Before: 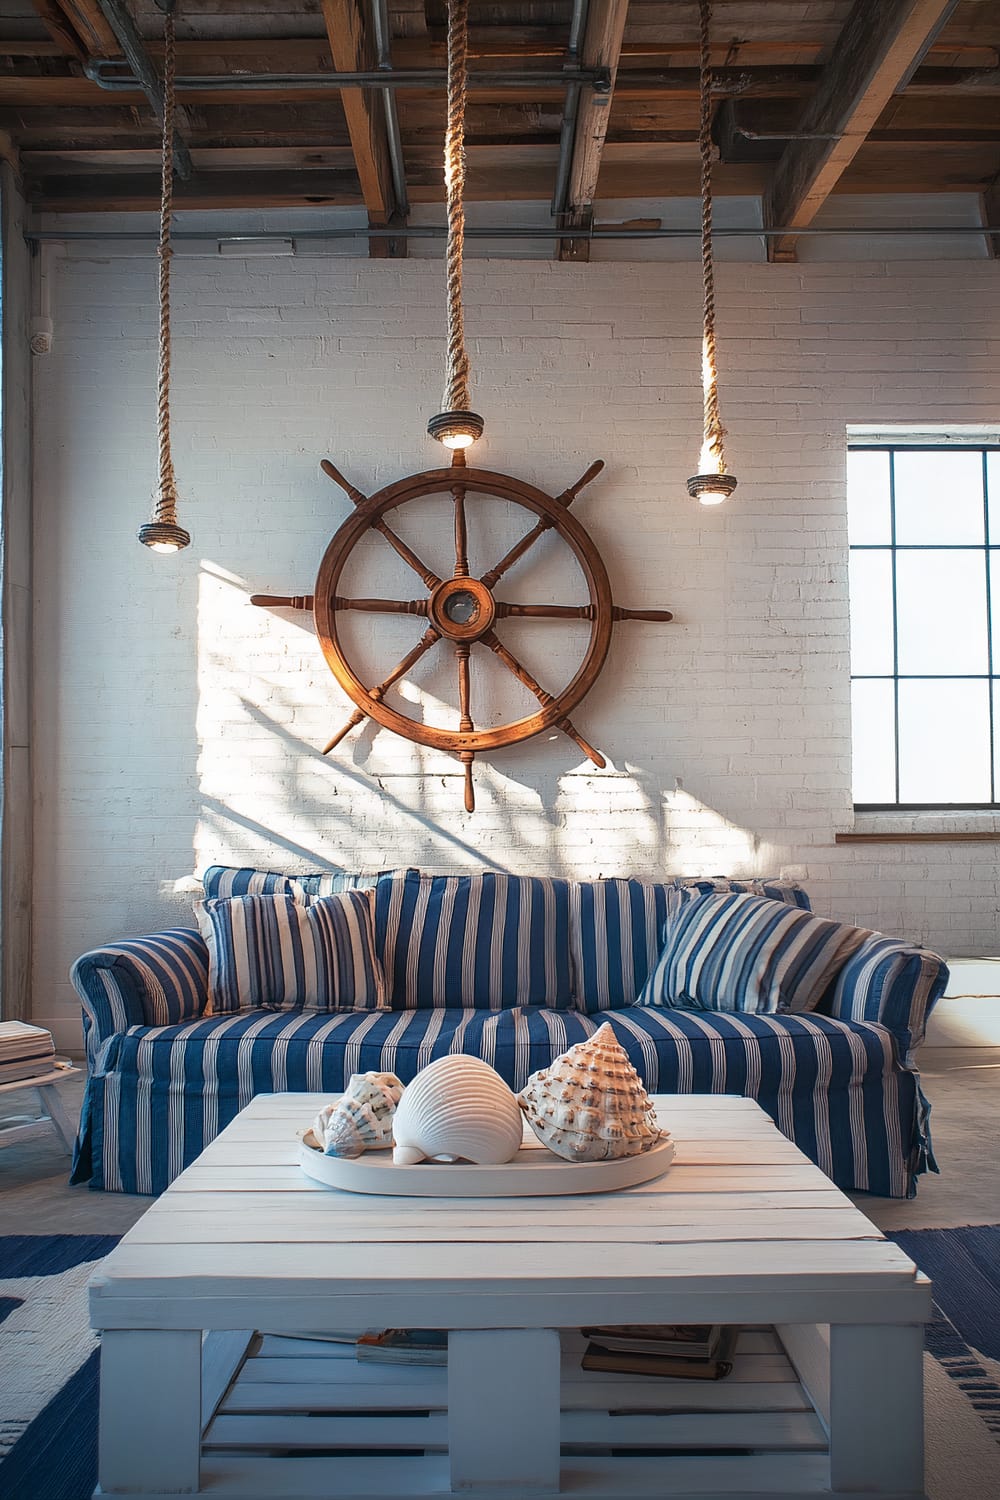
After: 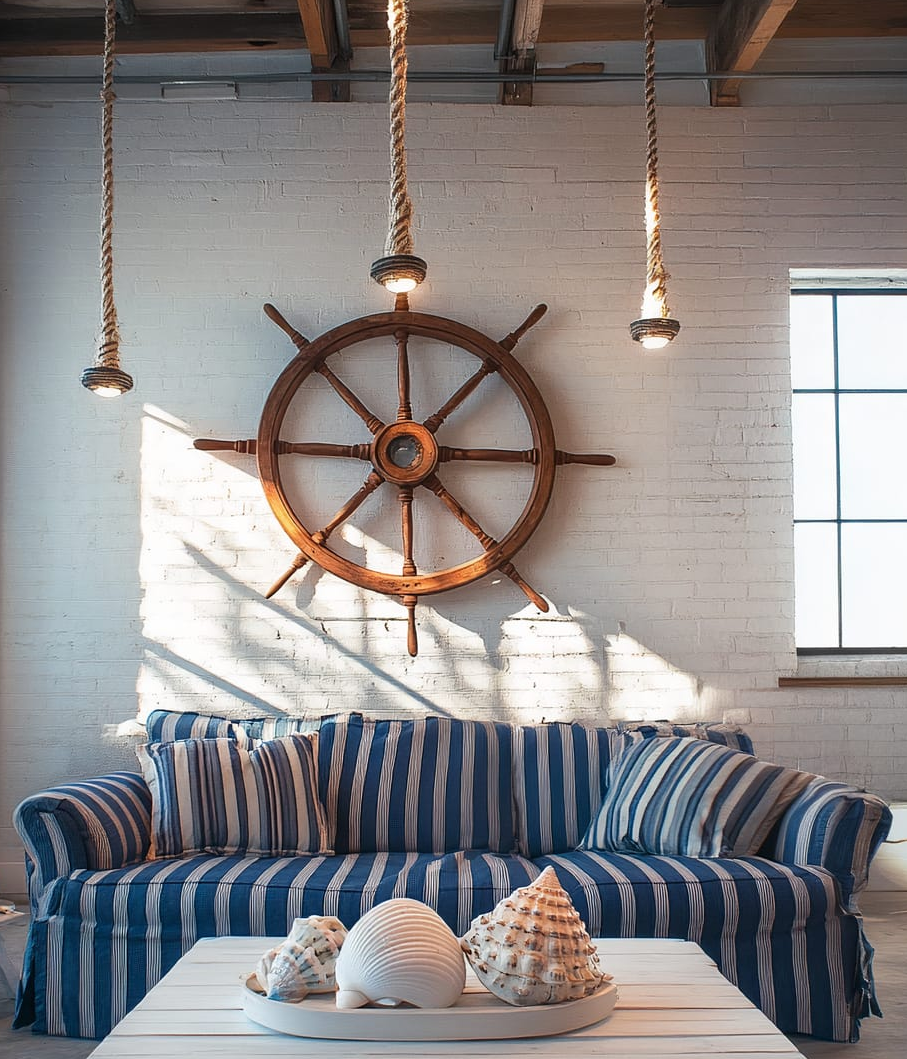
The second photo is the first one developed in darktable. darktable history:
crop: left 5.715%, top 10.453%, right 3.58%, bottom 18.94%
